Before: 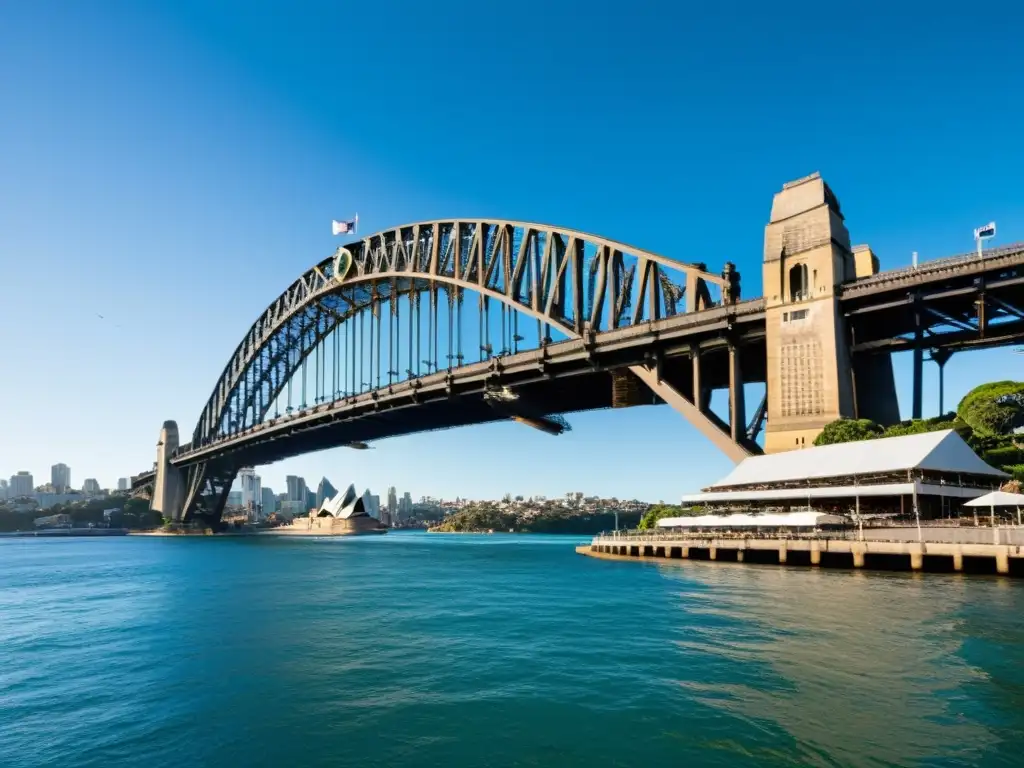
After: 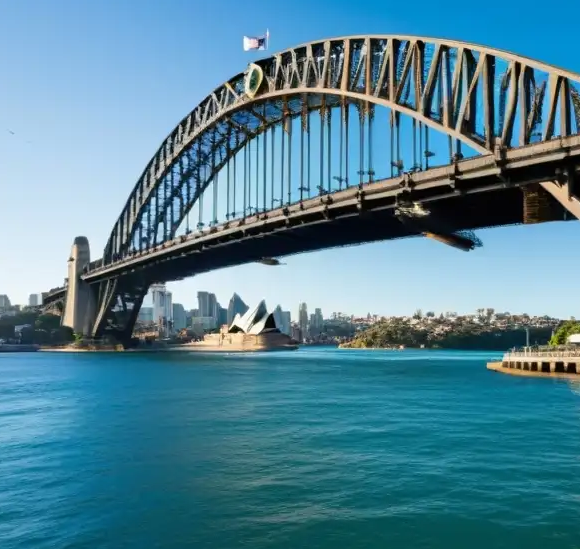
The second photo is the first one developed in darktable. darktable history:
crop: left 8.693%, top 24.015%, right 34.657%, bottom 4.497%
